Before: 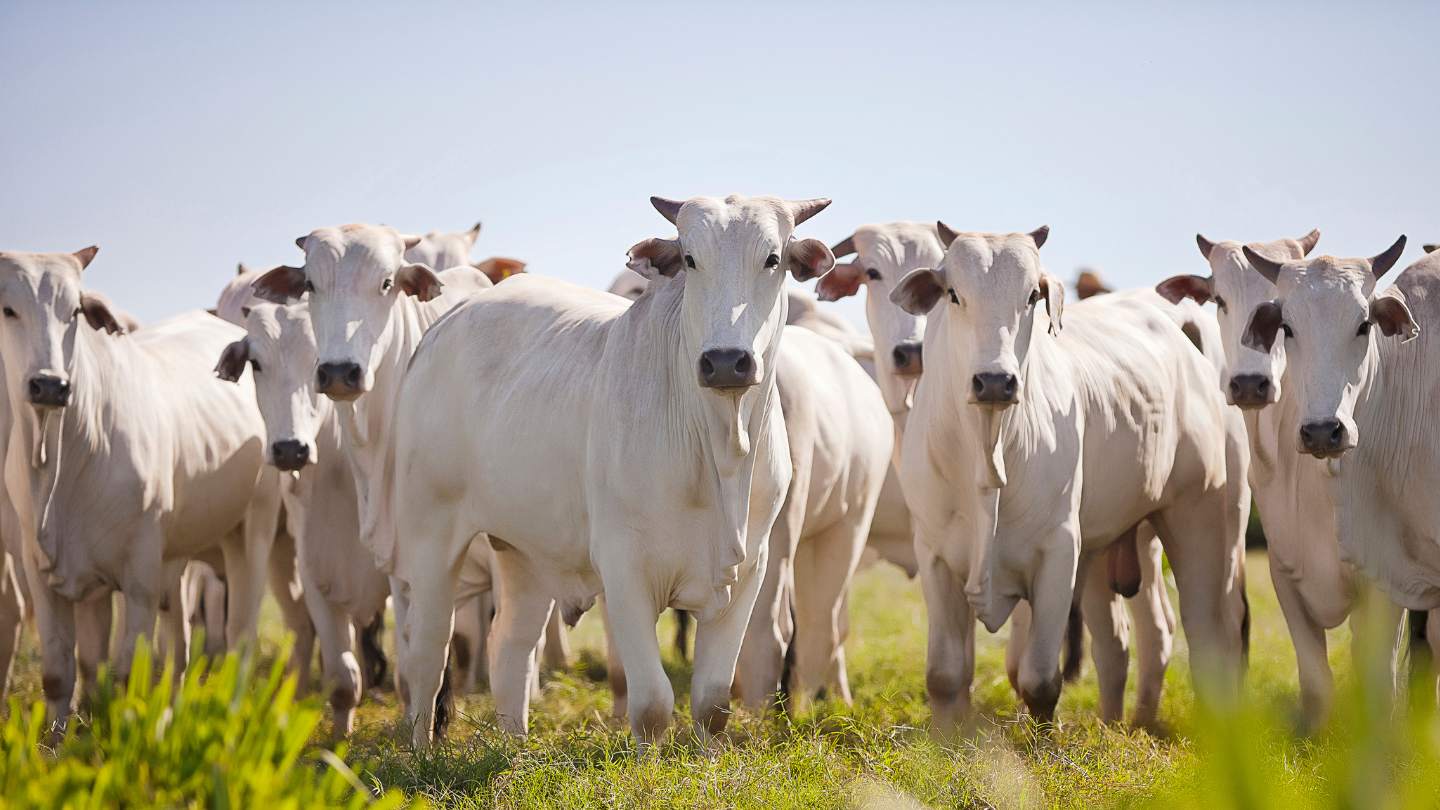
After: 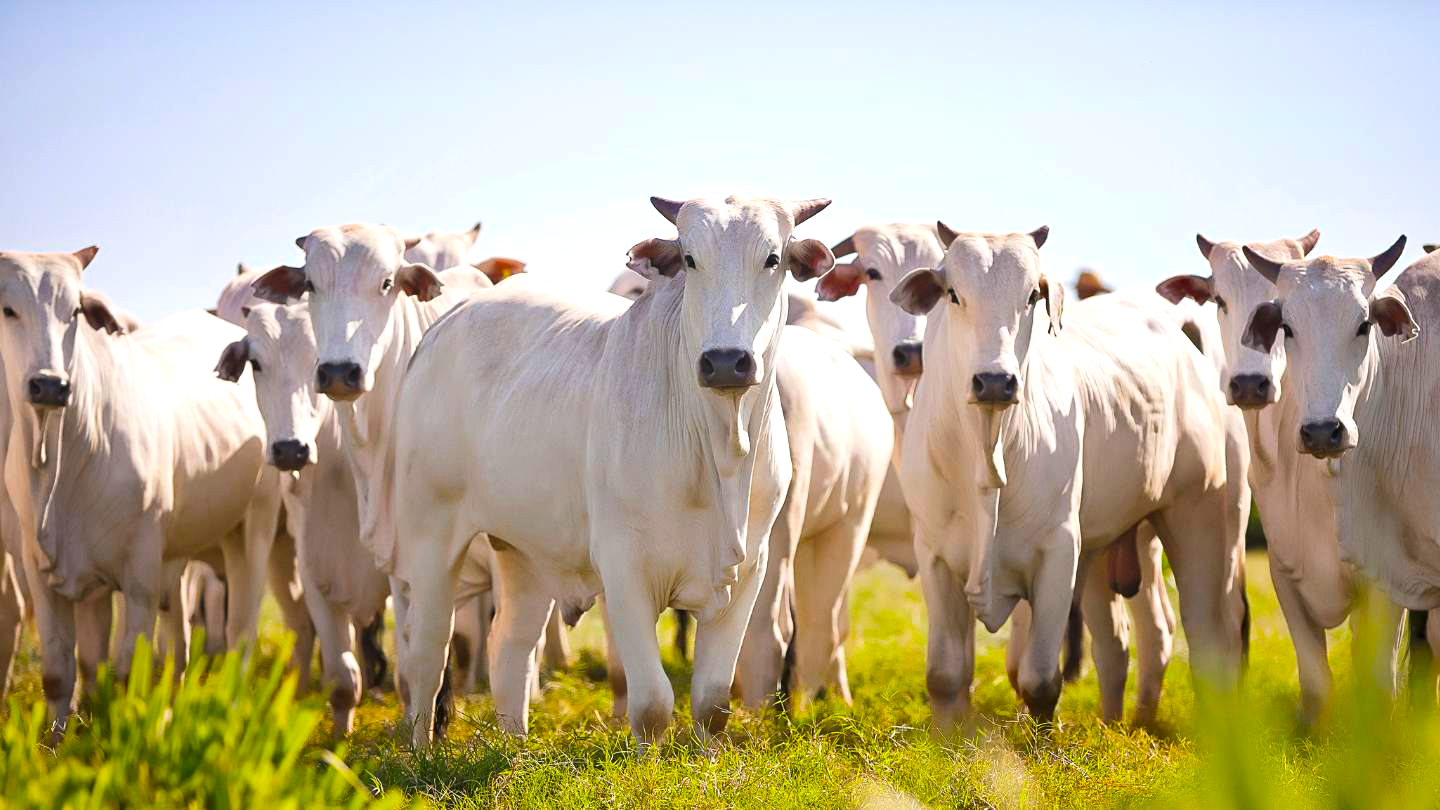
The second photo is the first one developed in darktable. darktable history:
color balance rgb: shadows lift › chroma 1.05%, shadows lift › hue 214.16°, power › hue 329.6°, perceptual saturation grading › global saturation 29.789%, perceptual brilliance grading › highlights 9.841%, perceptual brilliance grading › mid-tones 4.711%
contrast brightness saturation: contrast 0.044, saturation 0.16
